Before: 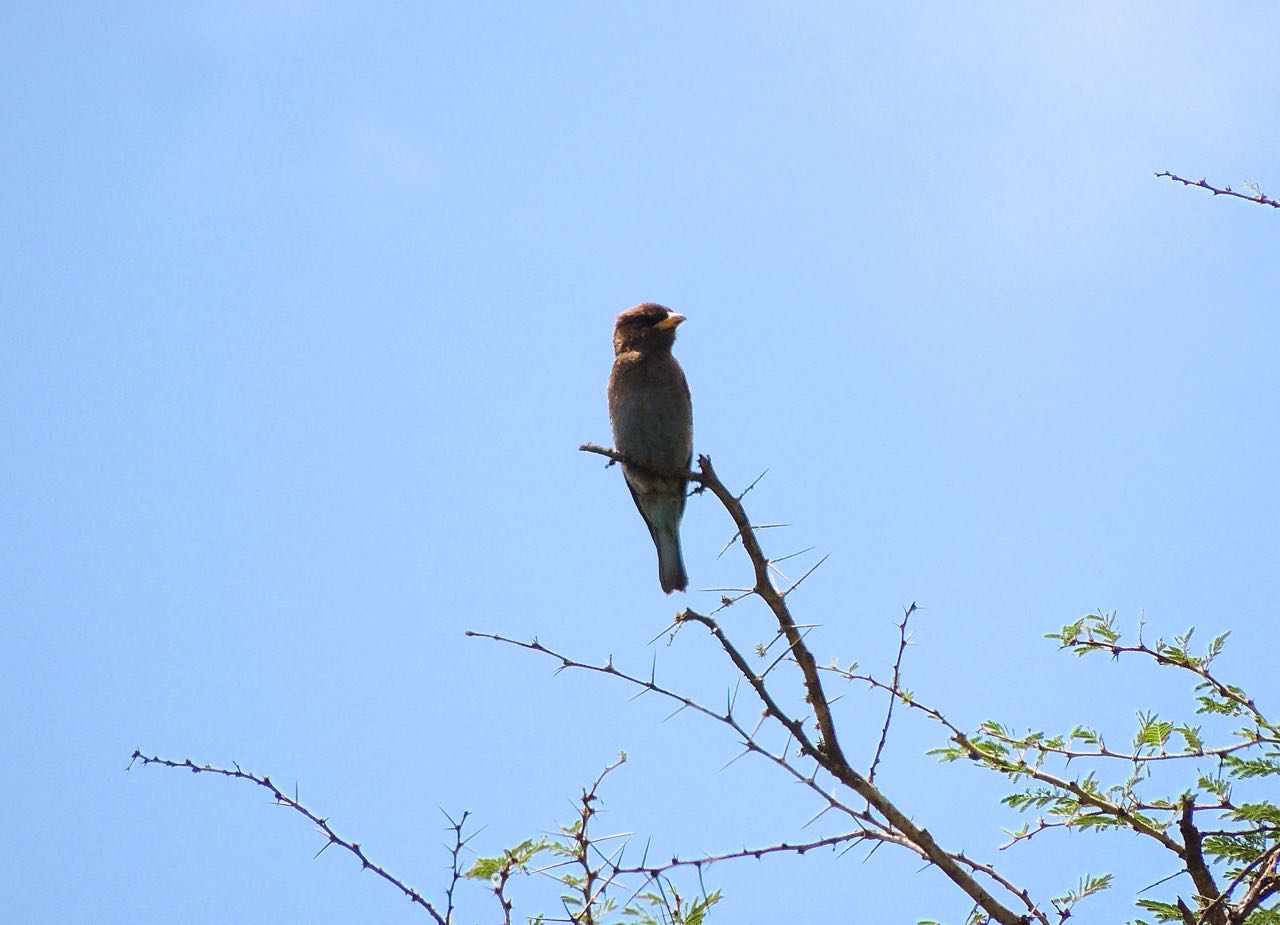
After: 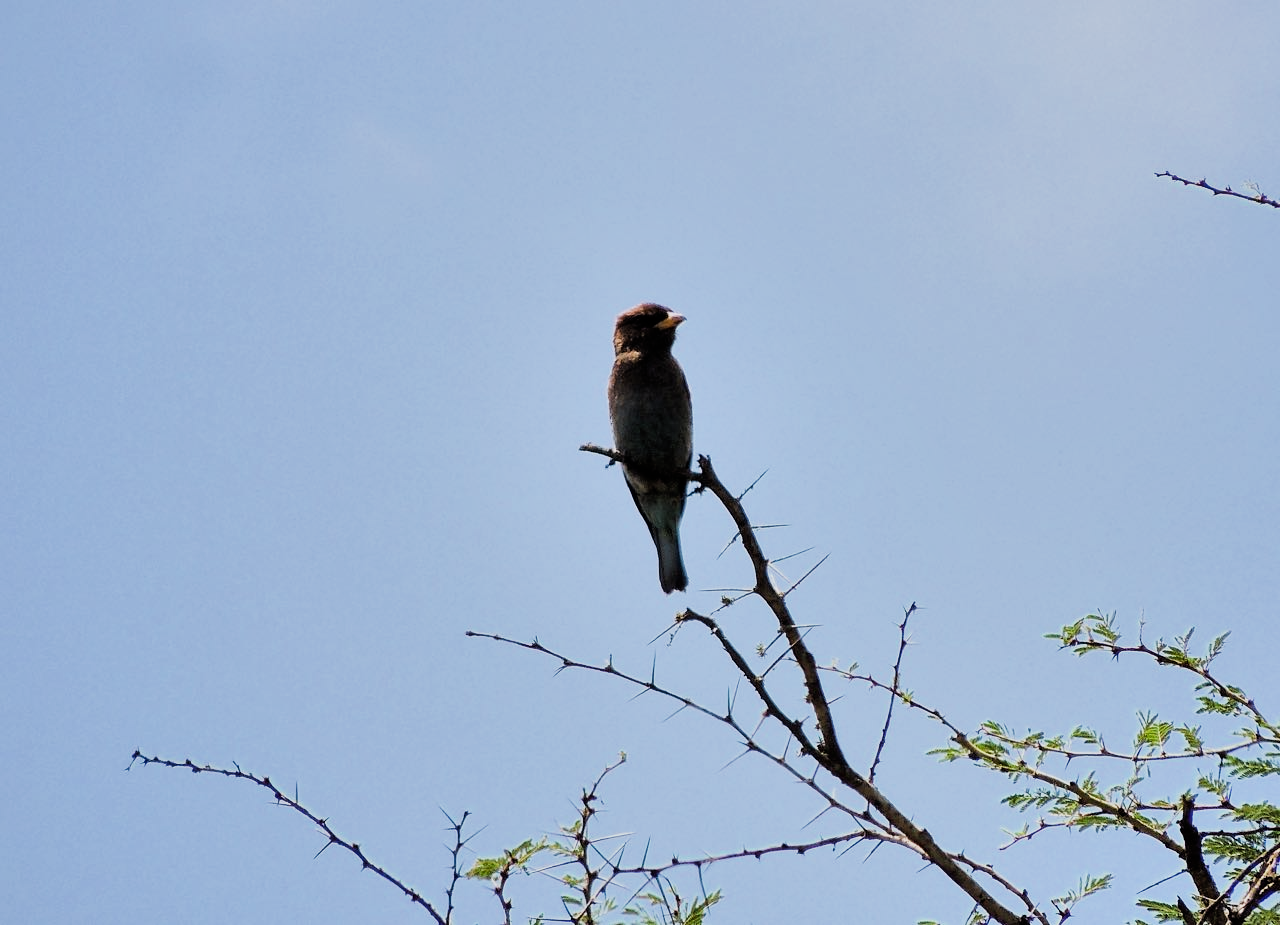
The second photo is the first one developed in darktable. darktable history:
shadows and highlights: shadows 13.19, white point adjustment 1.28, soften with gaussian
filmic rgb: black relative exposure -5.01 EV, white relative exposure 3.99 EV, hardness 2.9, contrast 1.3, highlights saturation mix -31.03%
